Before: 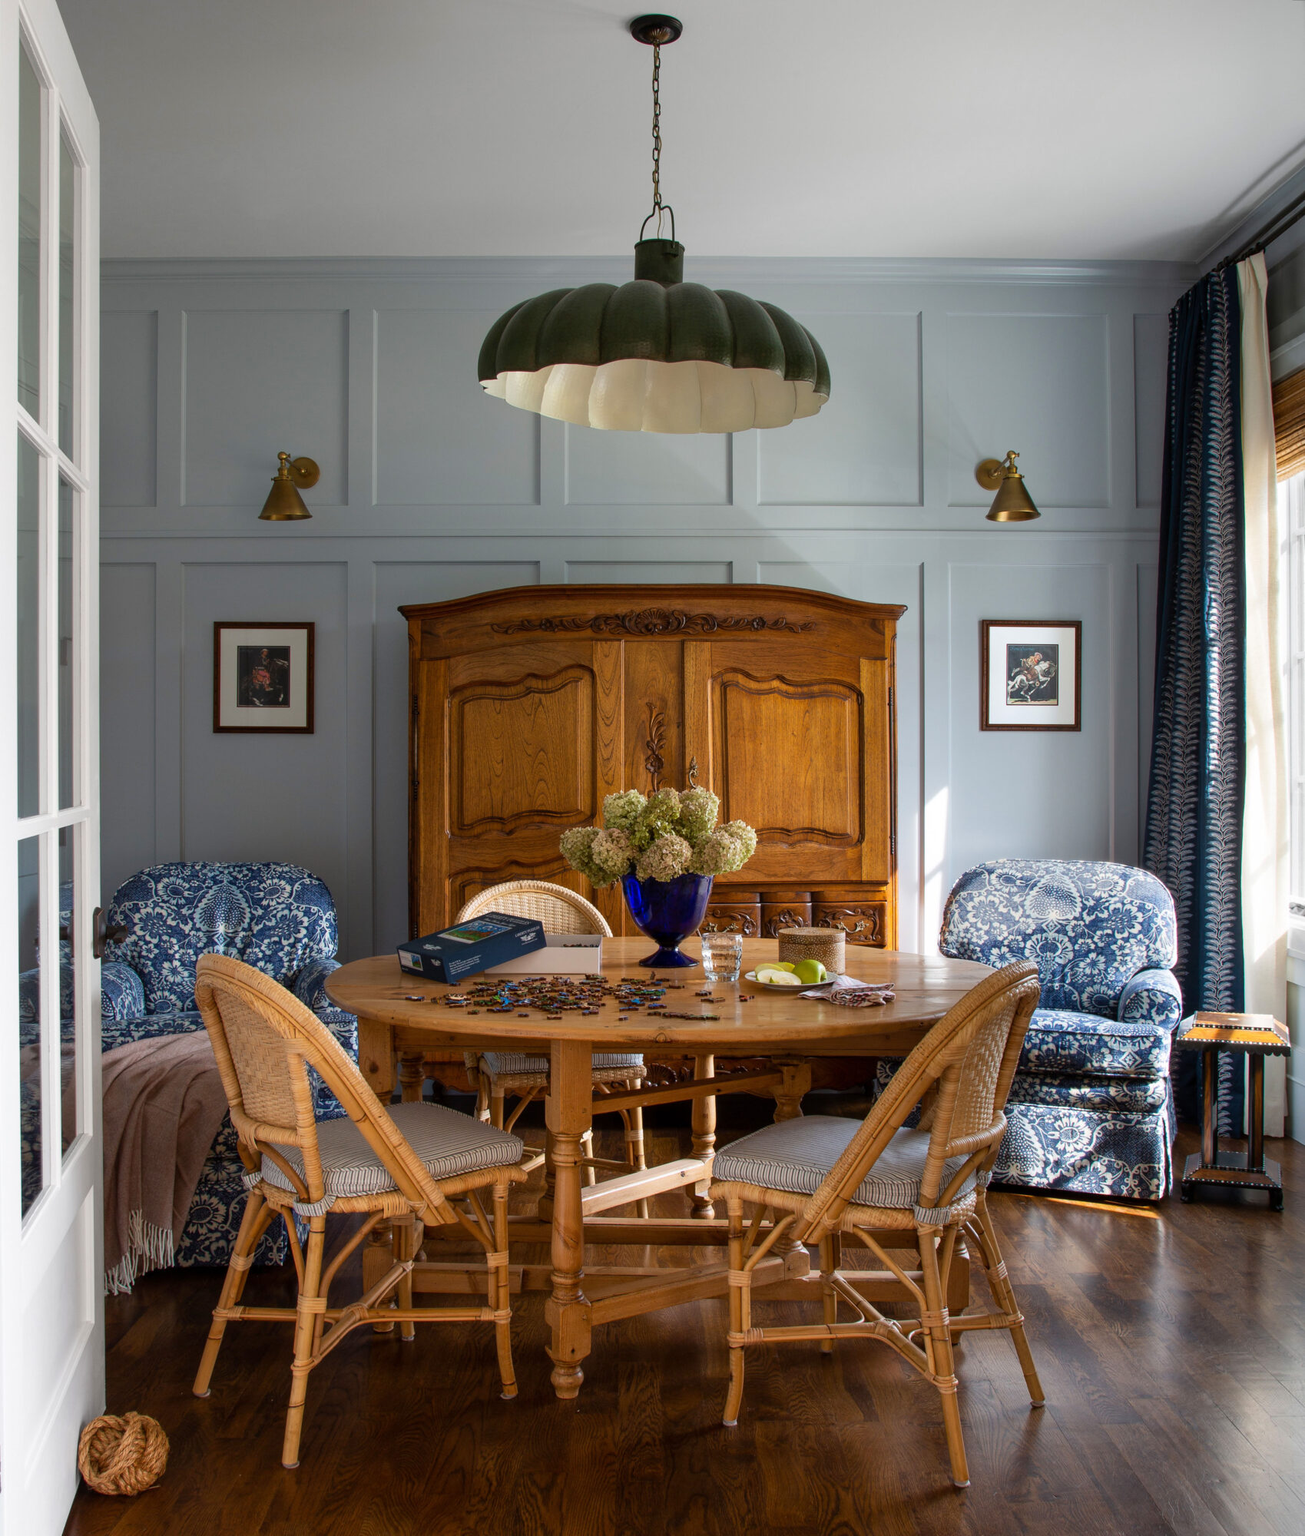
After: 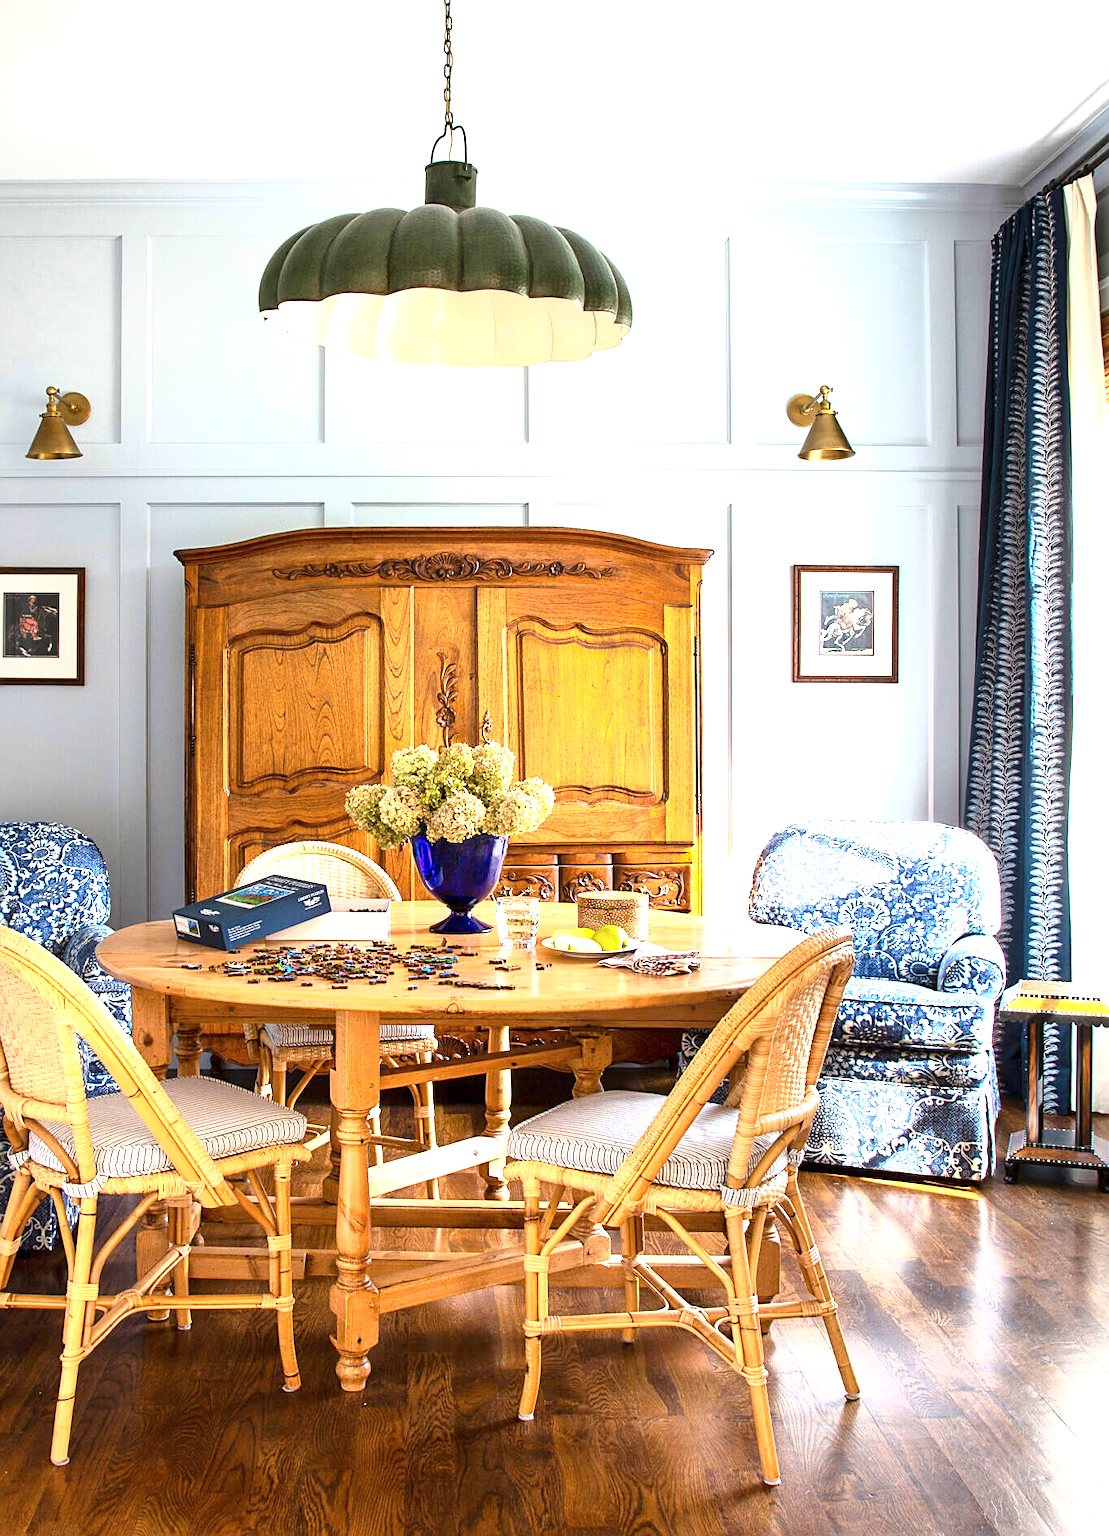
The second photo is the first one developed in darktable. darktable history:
exposure: exposure 2.033 EV, compensate highlight preservation false
crop and rotate: left 17.994%, top 5.729%, right 1.845%
sharpen: on, module defaults
tone curve: curves: ch0 [(0, 0) (0.003, 0.002) (0.011, 0.01) (0.025, 0.022) (0.044, 0.039) (0.069, 0.061) (0.1, 0.088) (0.136, 0.126) (0.177, 0.167) (0.224, 0.211) (0.277, 0.27) (0.335, 0.335) (0.399, 0.407) (0.468, 0.485) (0.543, 0.569) (0.623, 0.659) (0.709, 0.756) (0.801, 0.851) (0.898, 0.961) (1, 1)], color space Lab, independent channels, preserve colors none
